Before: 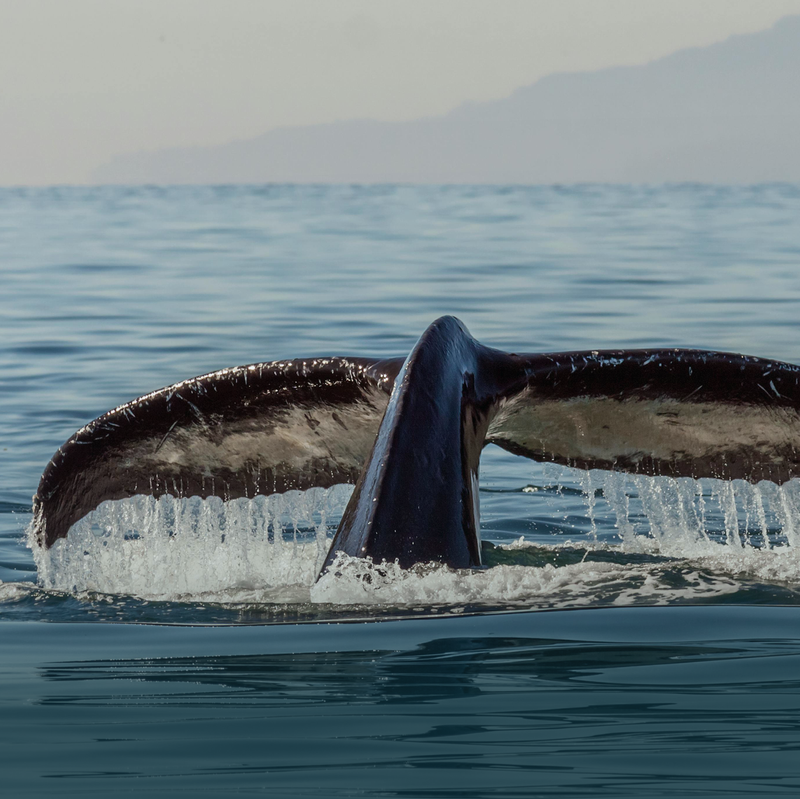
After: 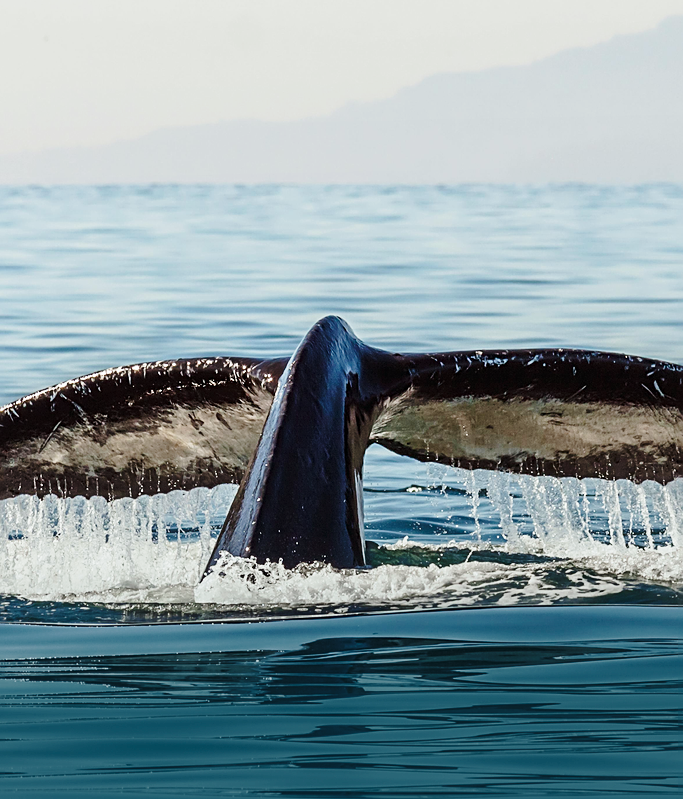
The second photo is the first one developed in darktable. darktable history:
crop and rotate: left 14.607%
sharpen: on, module defaults
base curve: curves: ch0 [(0, 0) (0.028, 0.03) (0.121, 0.232) (0.46, 0.748) (0.859, 0.968) (1, 1)], preserve colors none
